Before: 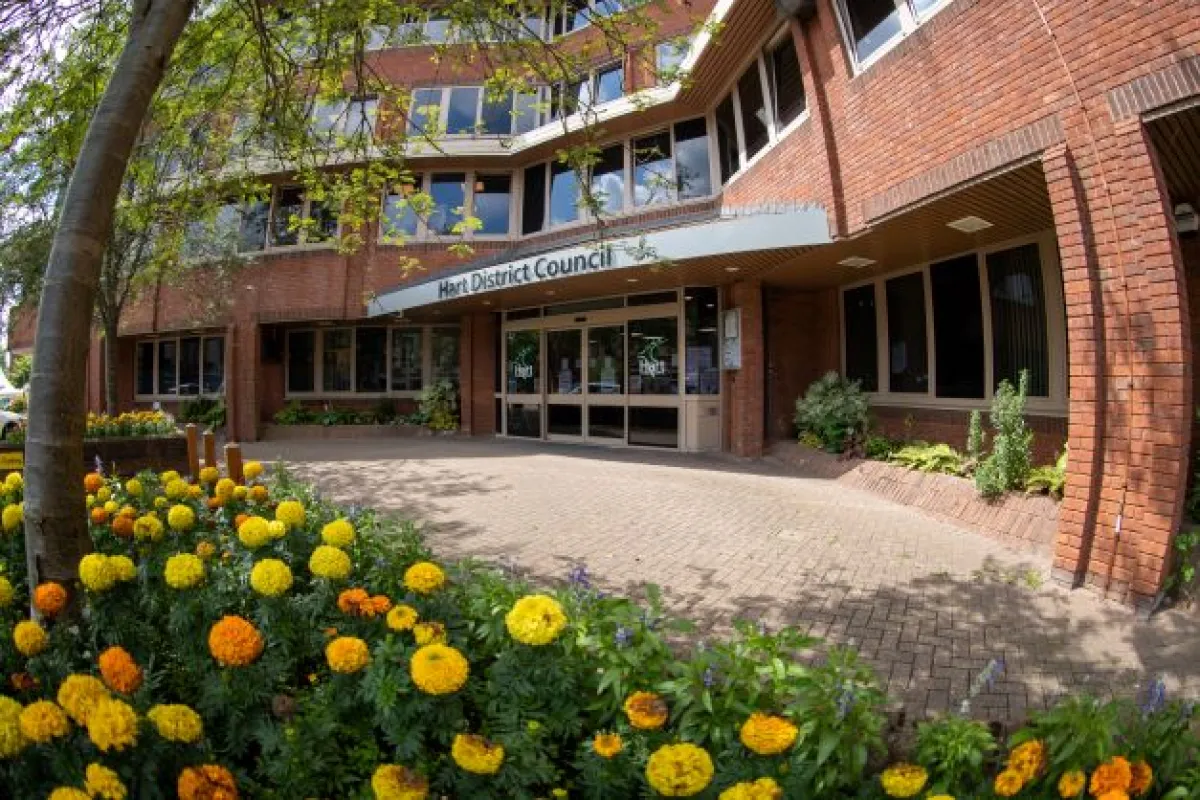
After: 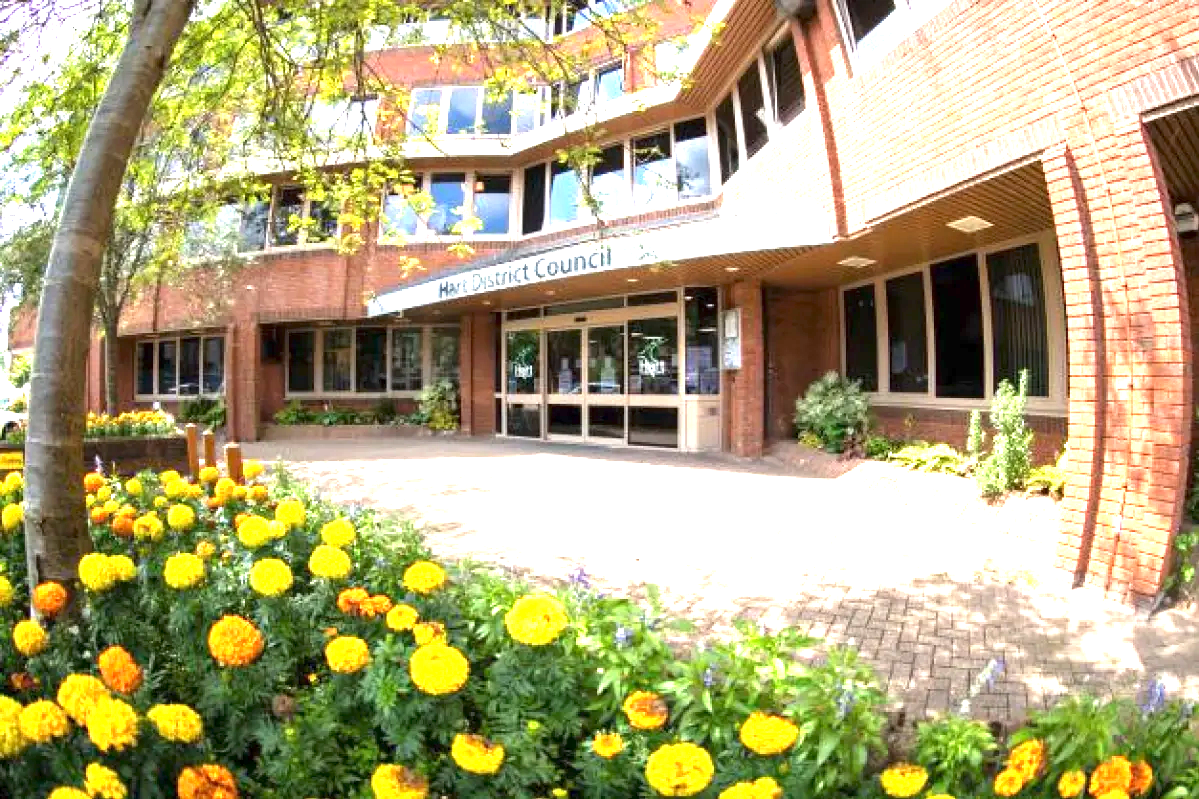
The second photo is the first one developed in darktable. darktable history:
exposure: exposure 2.04 EV, compensate highlight preservation false
